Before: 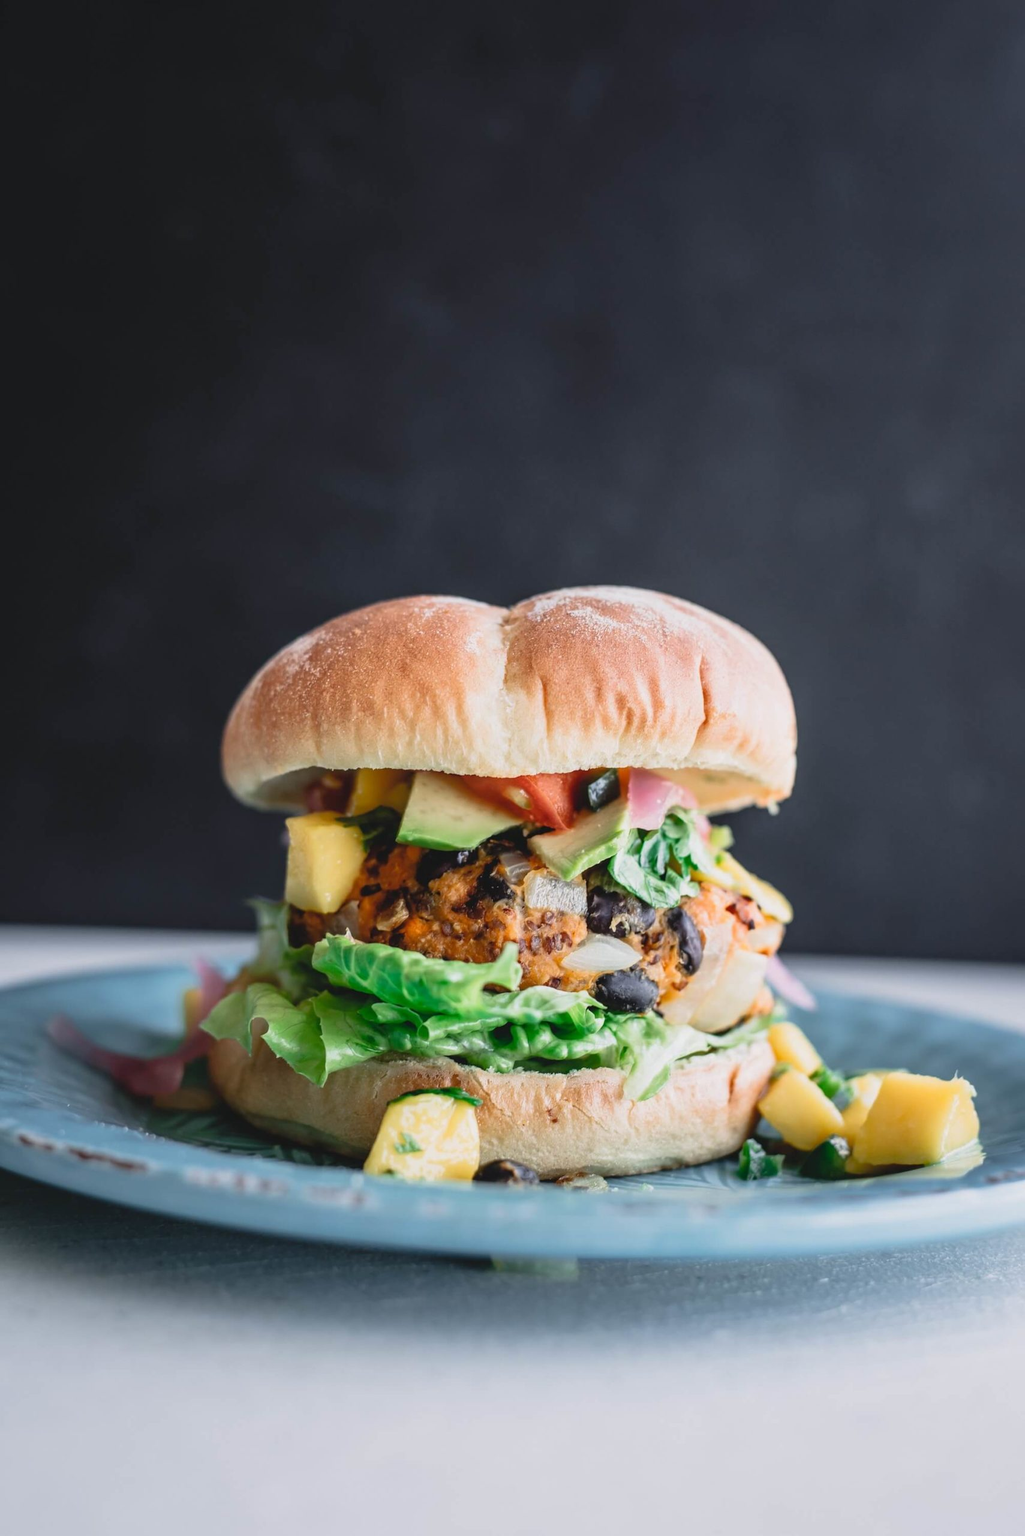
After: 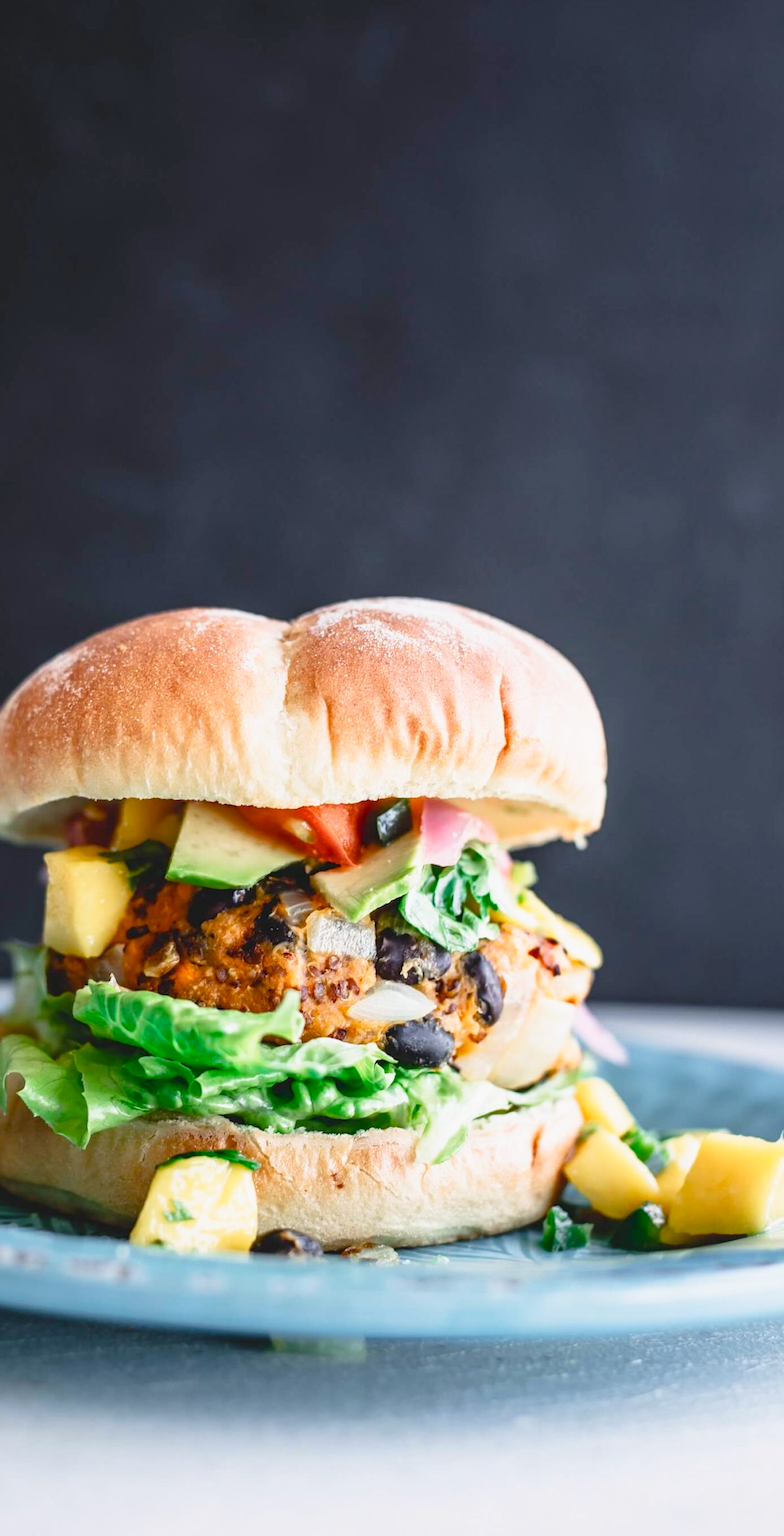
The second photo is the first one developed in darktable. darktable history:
crop and rotate: left 24.034%, top 2.838%, right 6.406%, bottom 6.299%
color balance rgb: perceptual saturation grading › global saturation 20%, perceptual saturation grading › highlights -25%, perceptual saturation grading › shadows 25%
base curve: curves: ch0 [(0, 0) (0.688, 0.865) (1, 1)], preserve colors none
